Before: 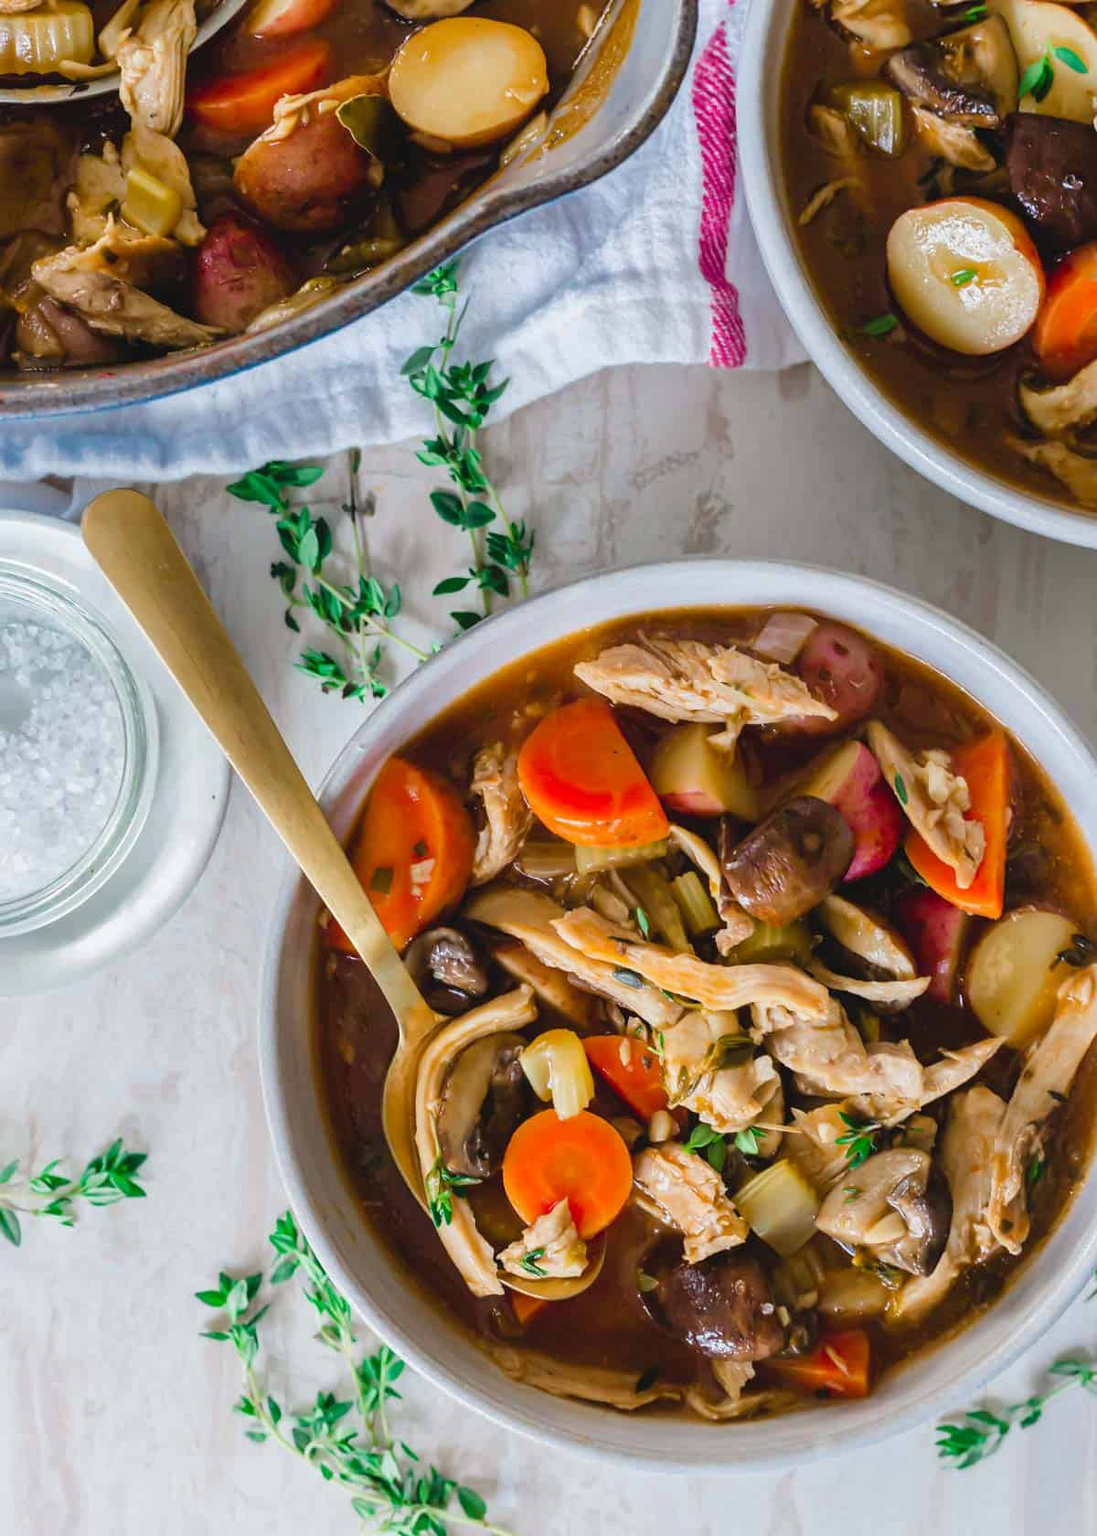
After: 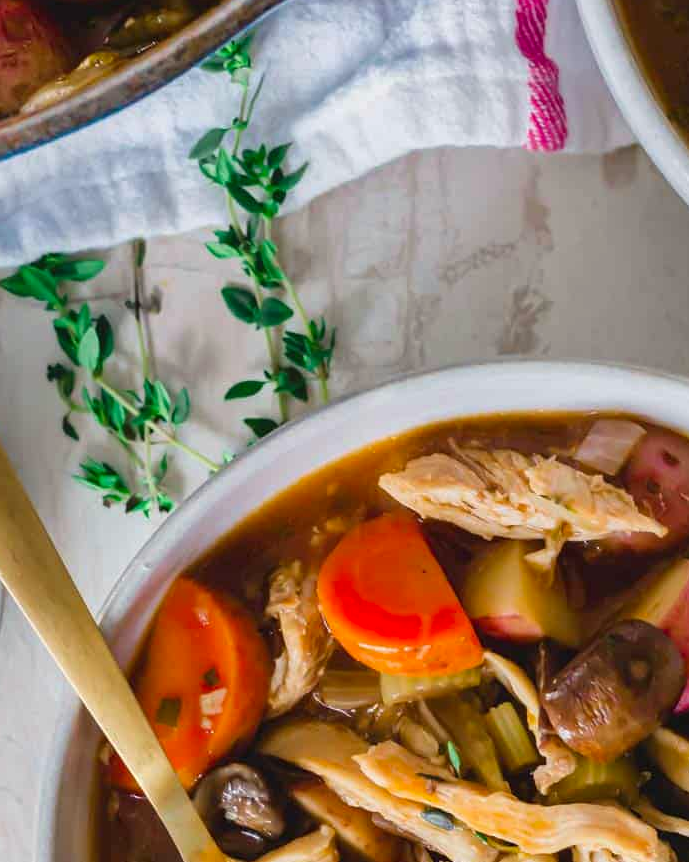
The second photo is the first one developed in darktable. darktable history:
color correction: highlights a* 0.708, highlights b* 2.88, saturation 1.06
crop: left 20.802%, top 14.974%, right 21.735%, bottom 33.672%
